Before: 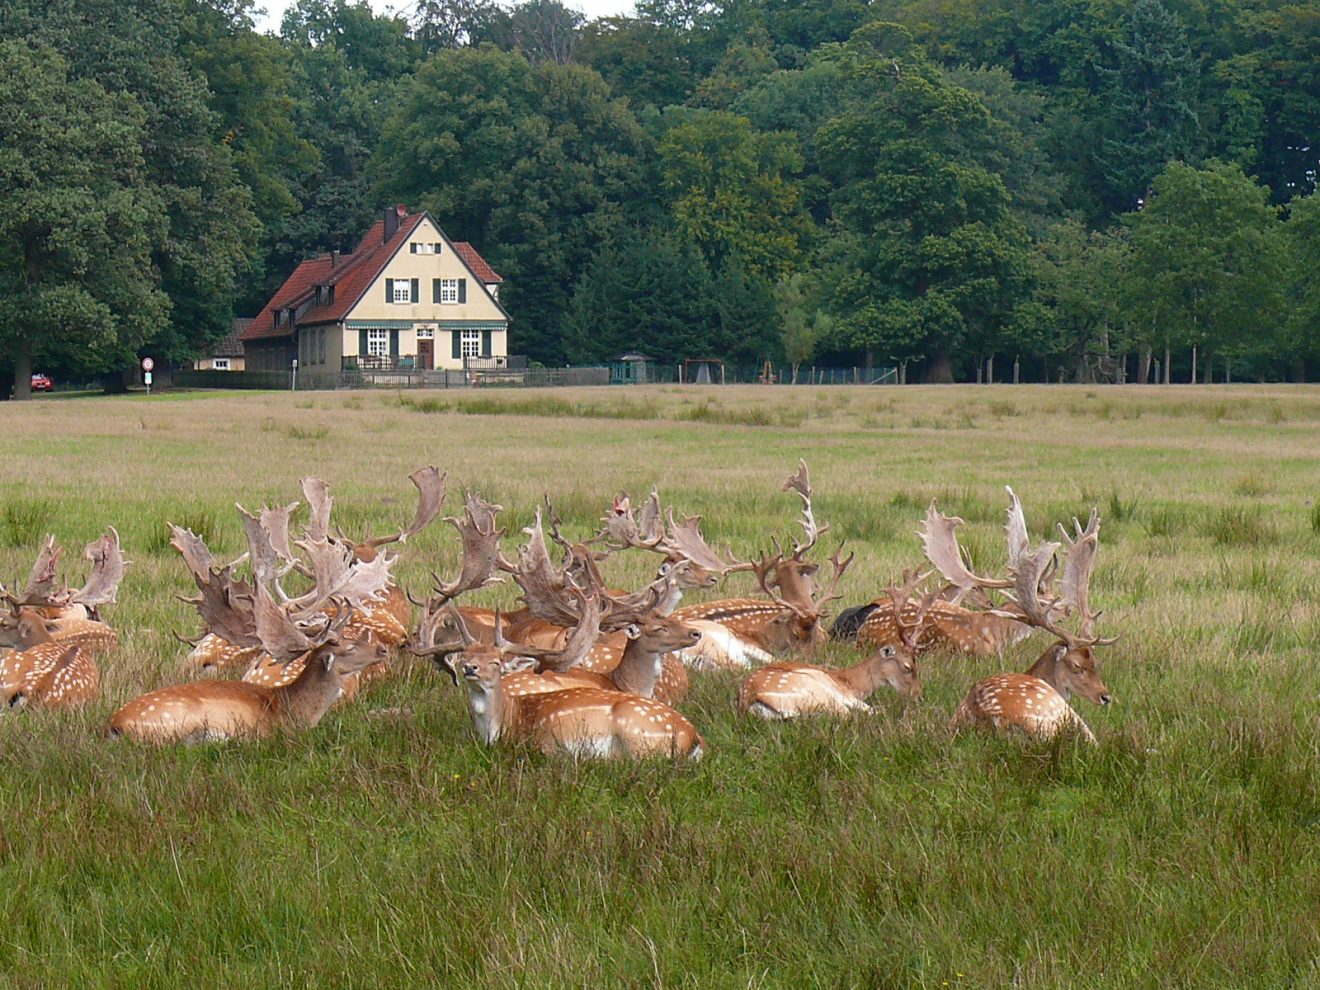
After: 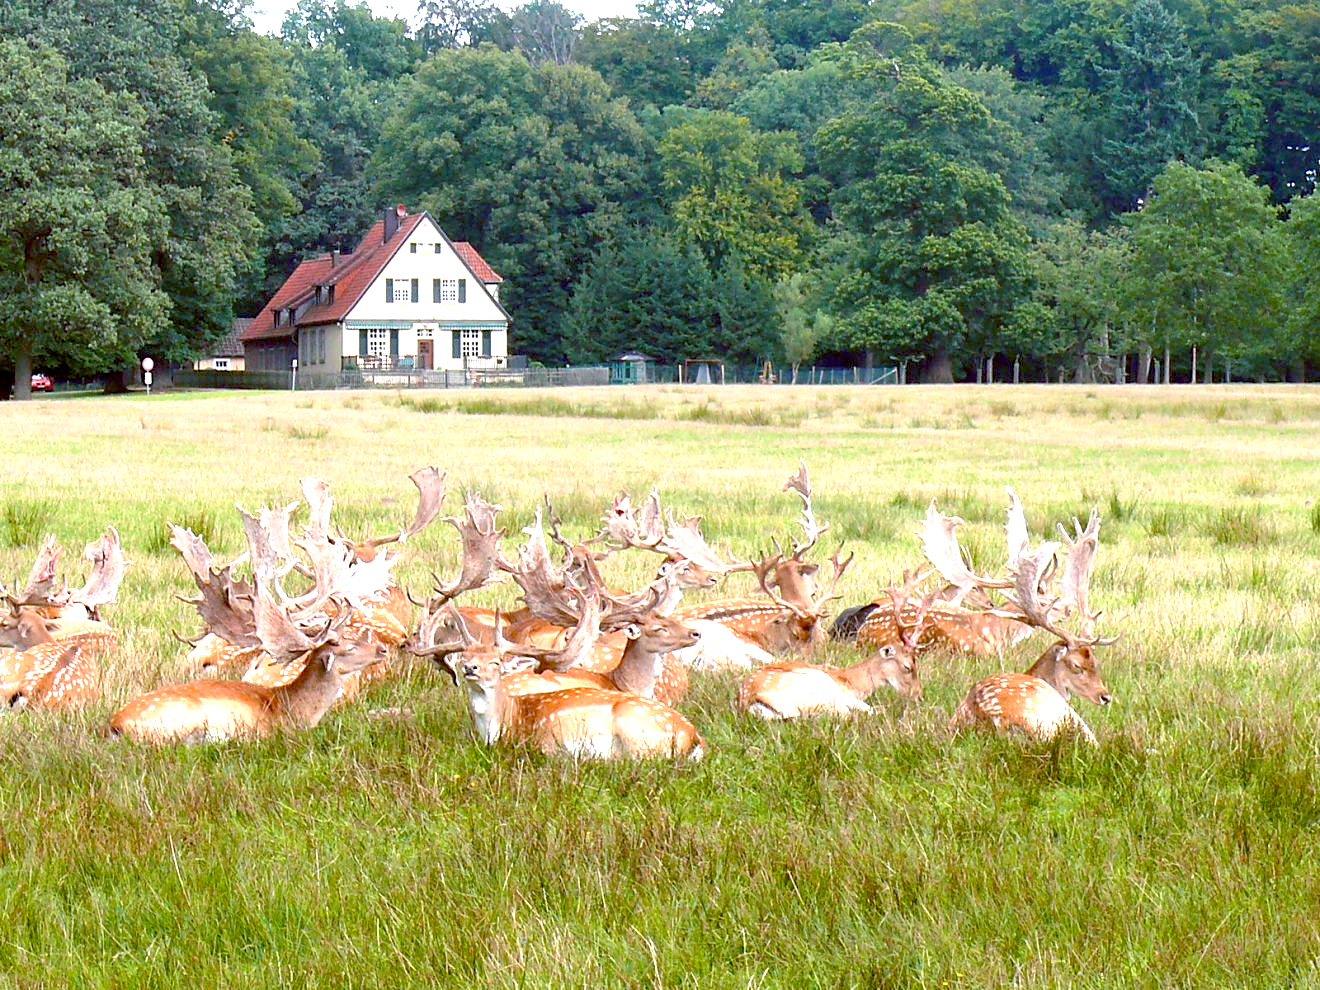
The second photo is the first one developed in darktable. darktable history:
exposure: black level correction 0.009, exposure 1.425 EV, compensate highlight preservation false
color balance: lift [1, 1.015, 1.004, 0.985], gamma [1, 0.958, 0.971, 1.042], gain [1, 0.956, 0.977, 1.044]
